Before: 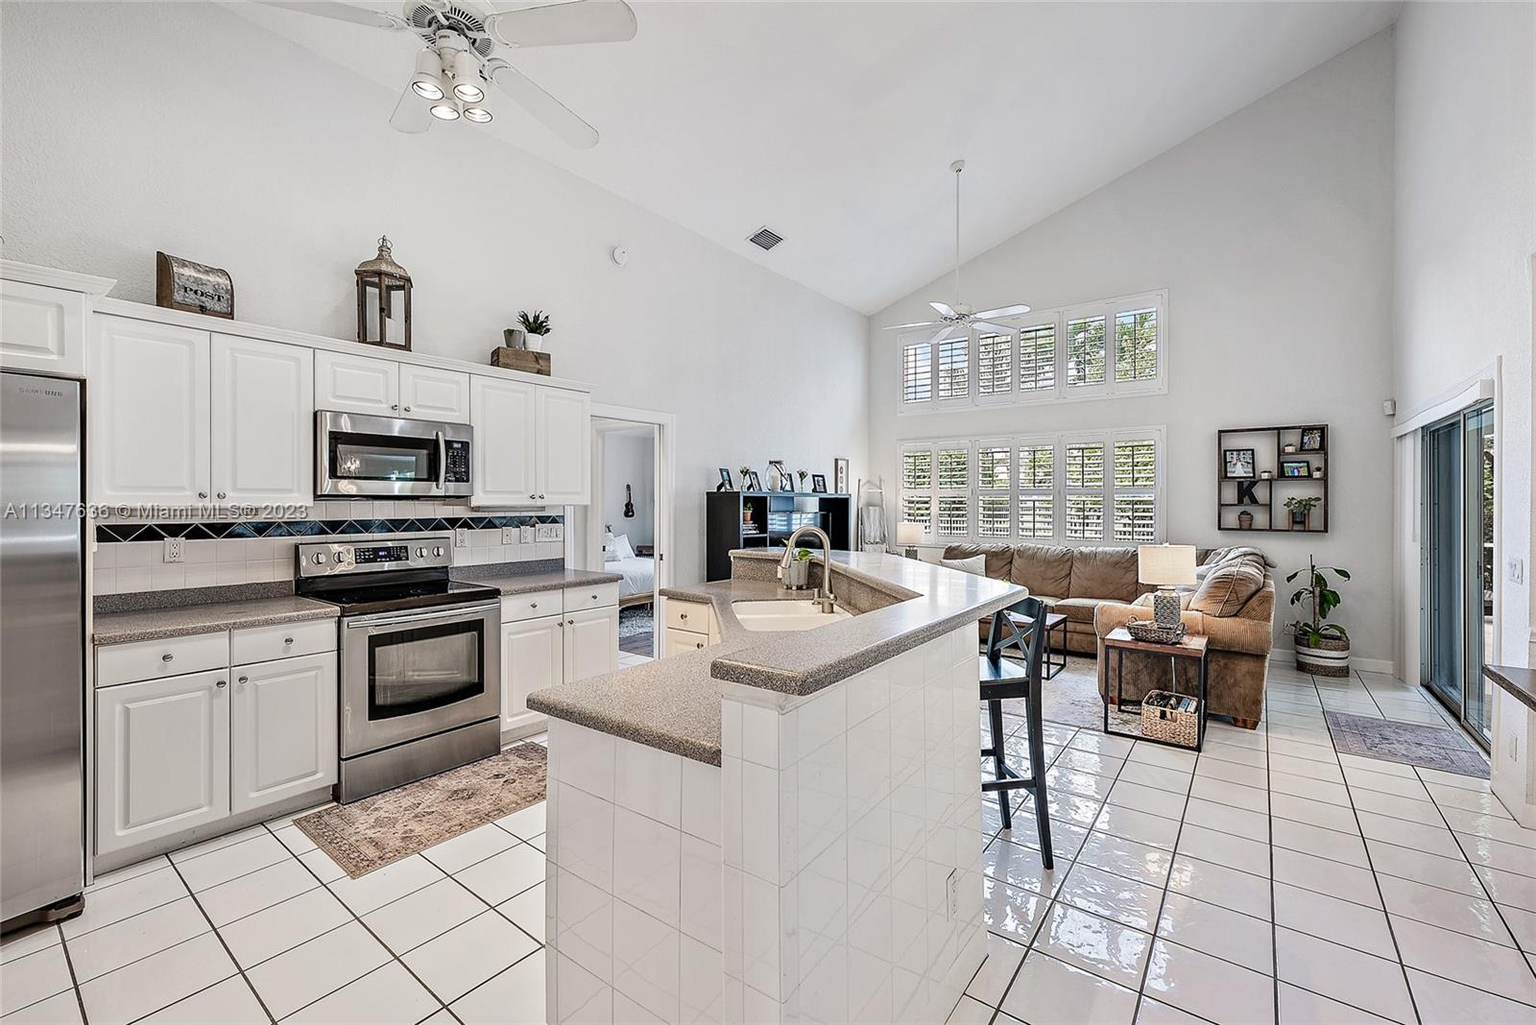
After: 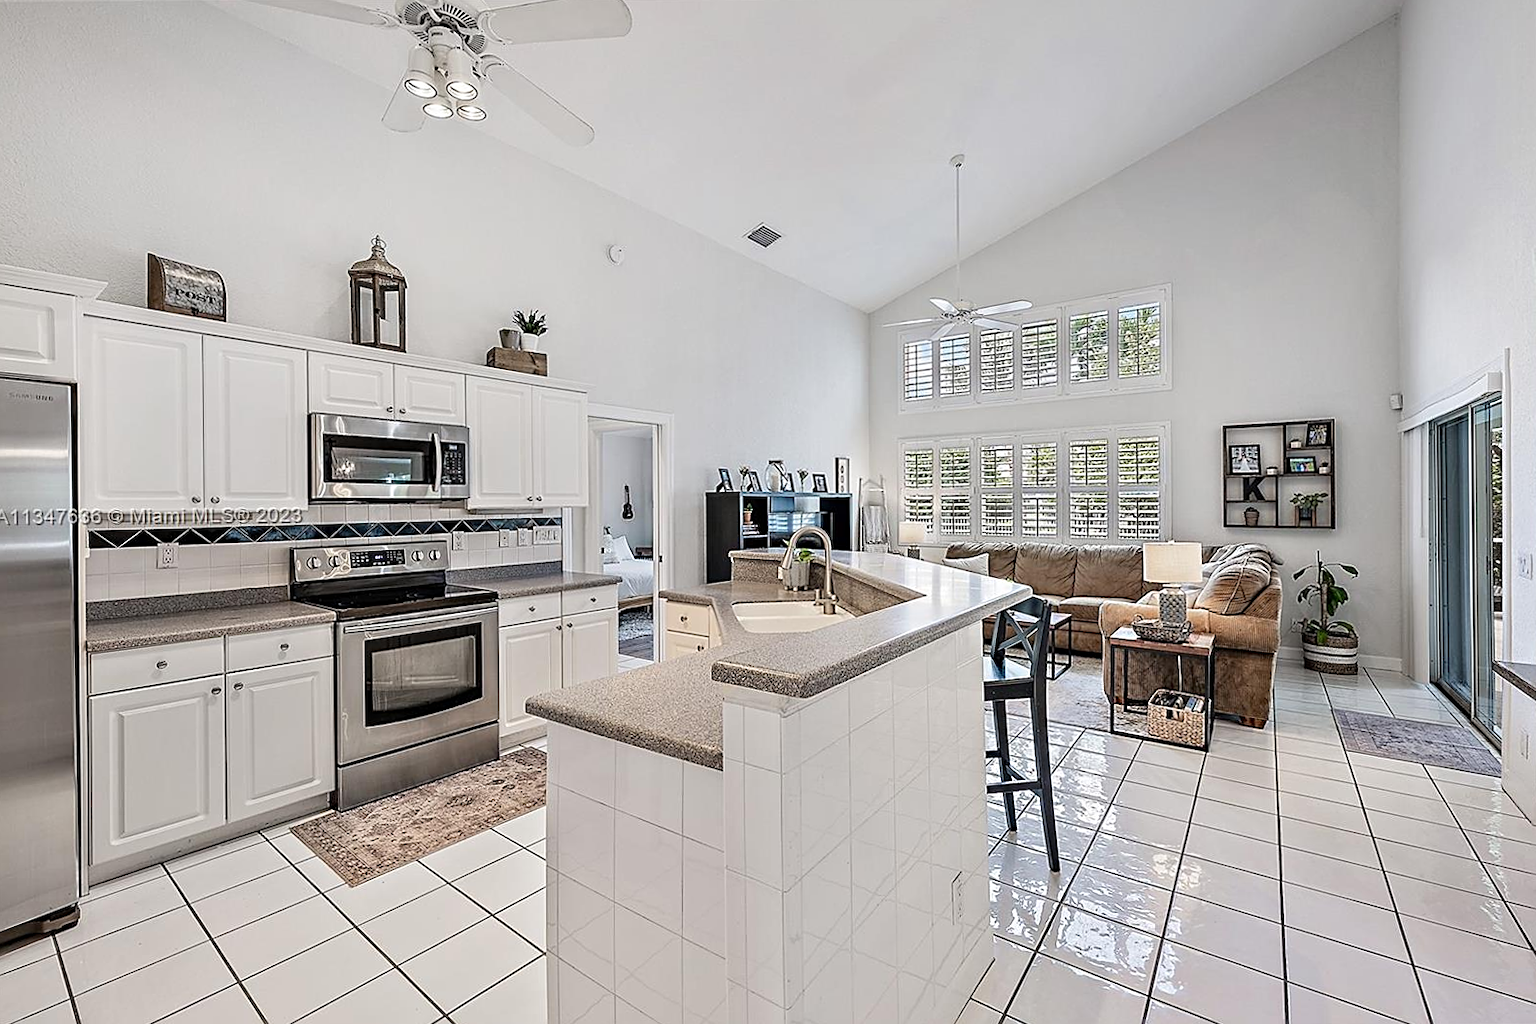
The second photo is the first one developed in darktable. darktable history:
rotate and perspective: rotation -0.45°, automatic cropping original format, crop left 0.008, crop right 0.992, crop top 0.012, crop bottom 0.988
color balance rgb: on, module defaults
sharpen: on, module defaults
